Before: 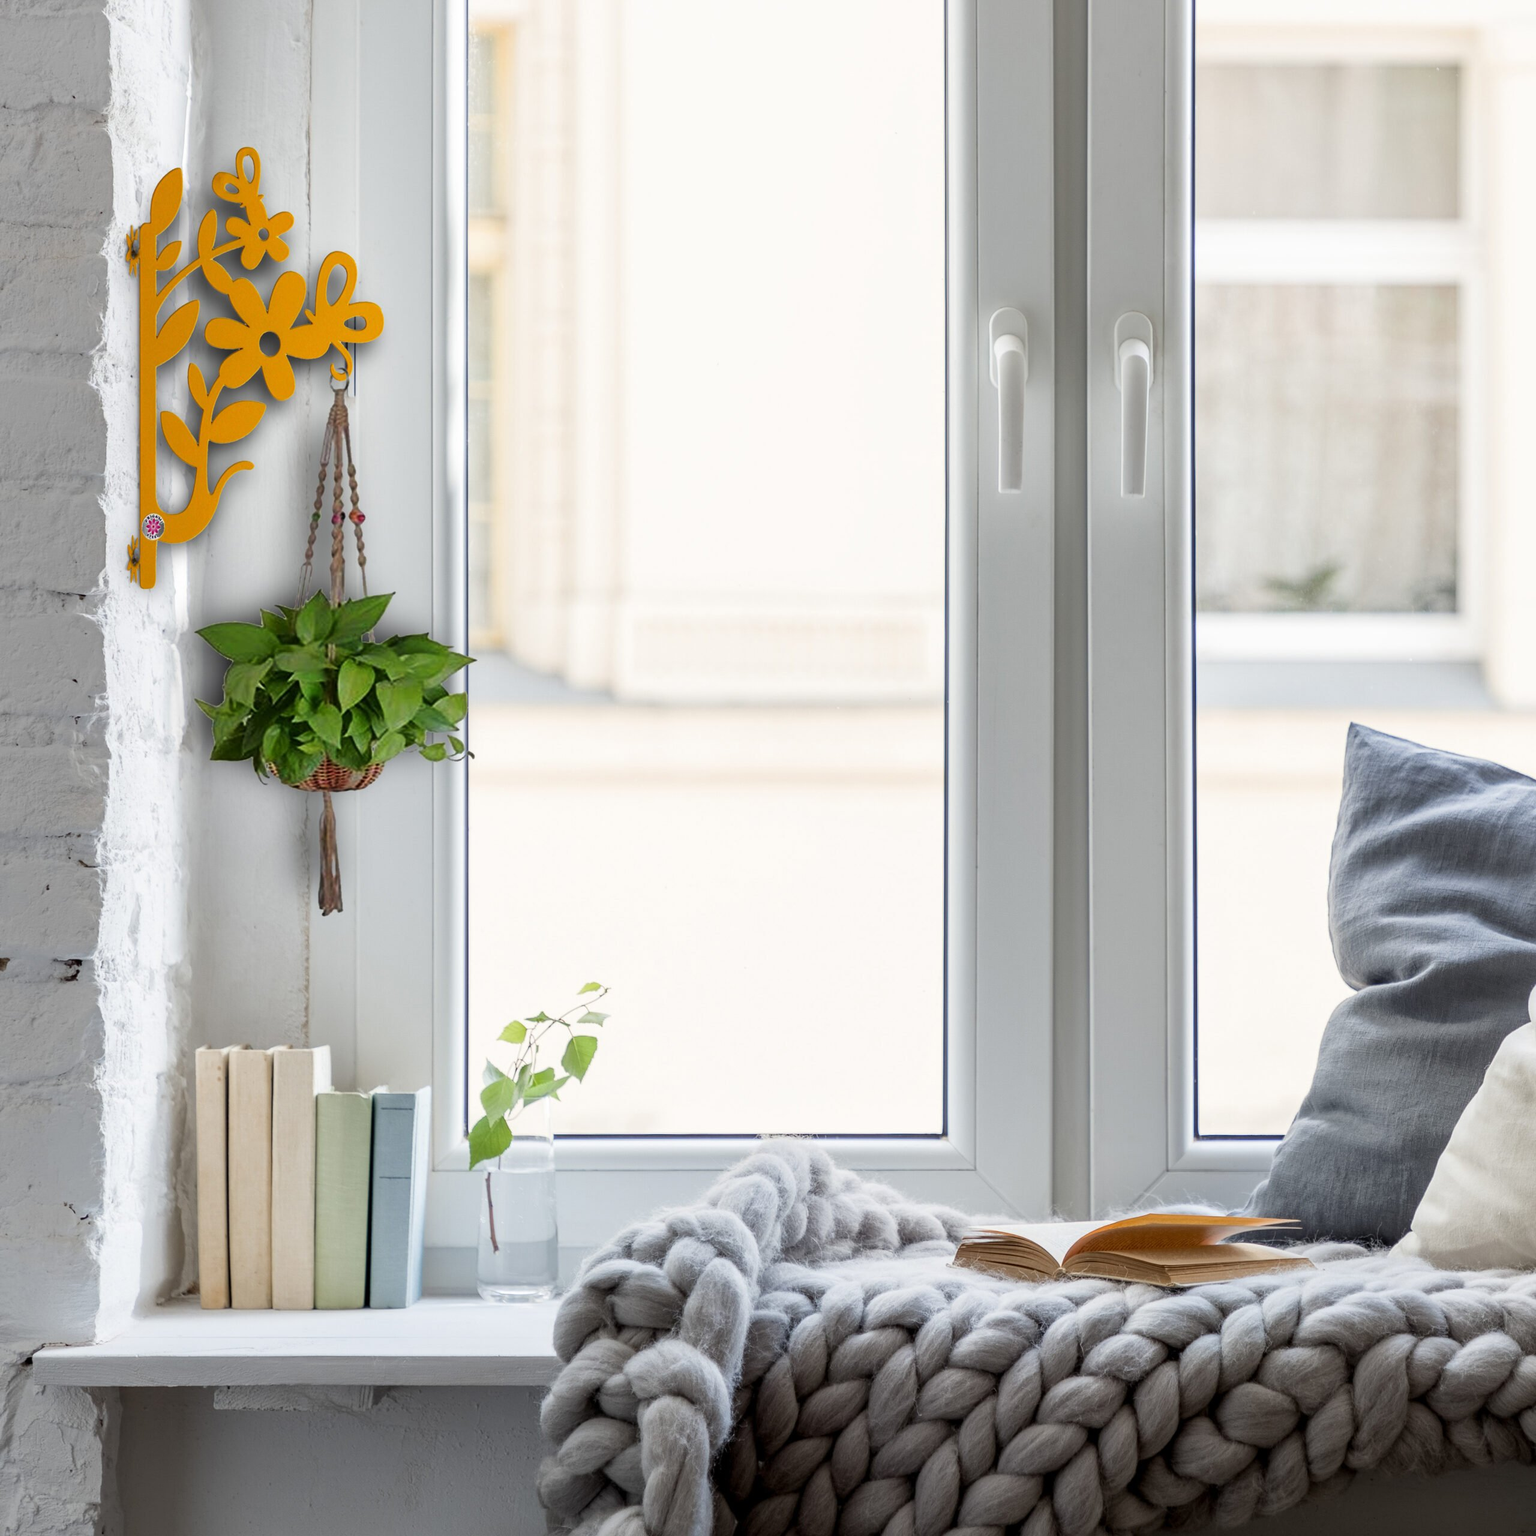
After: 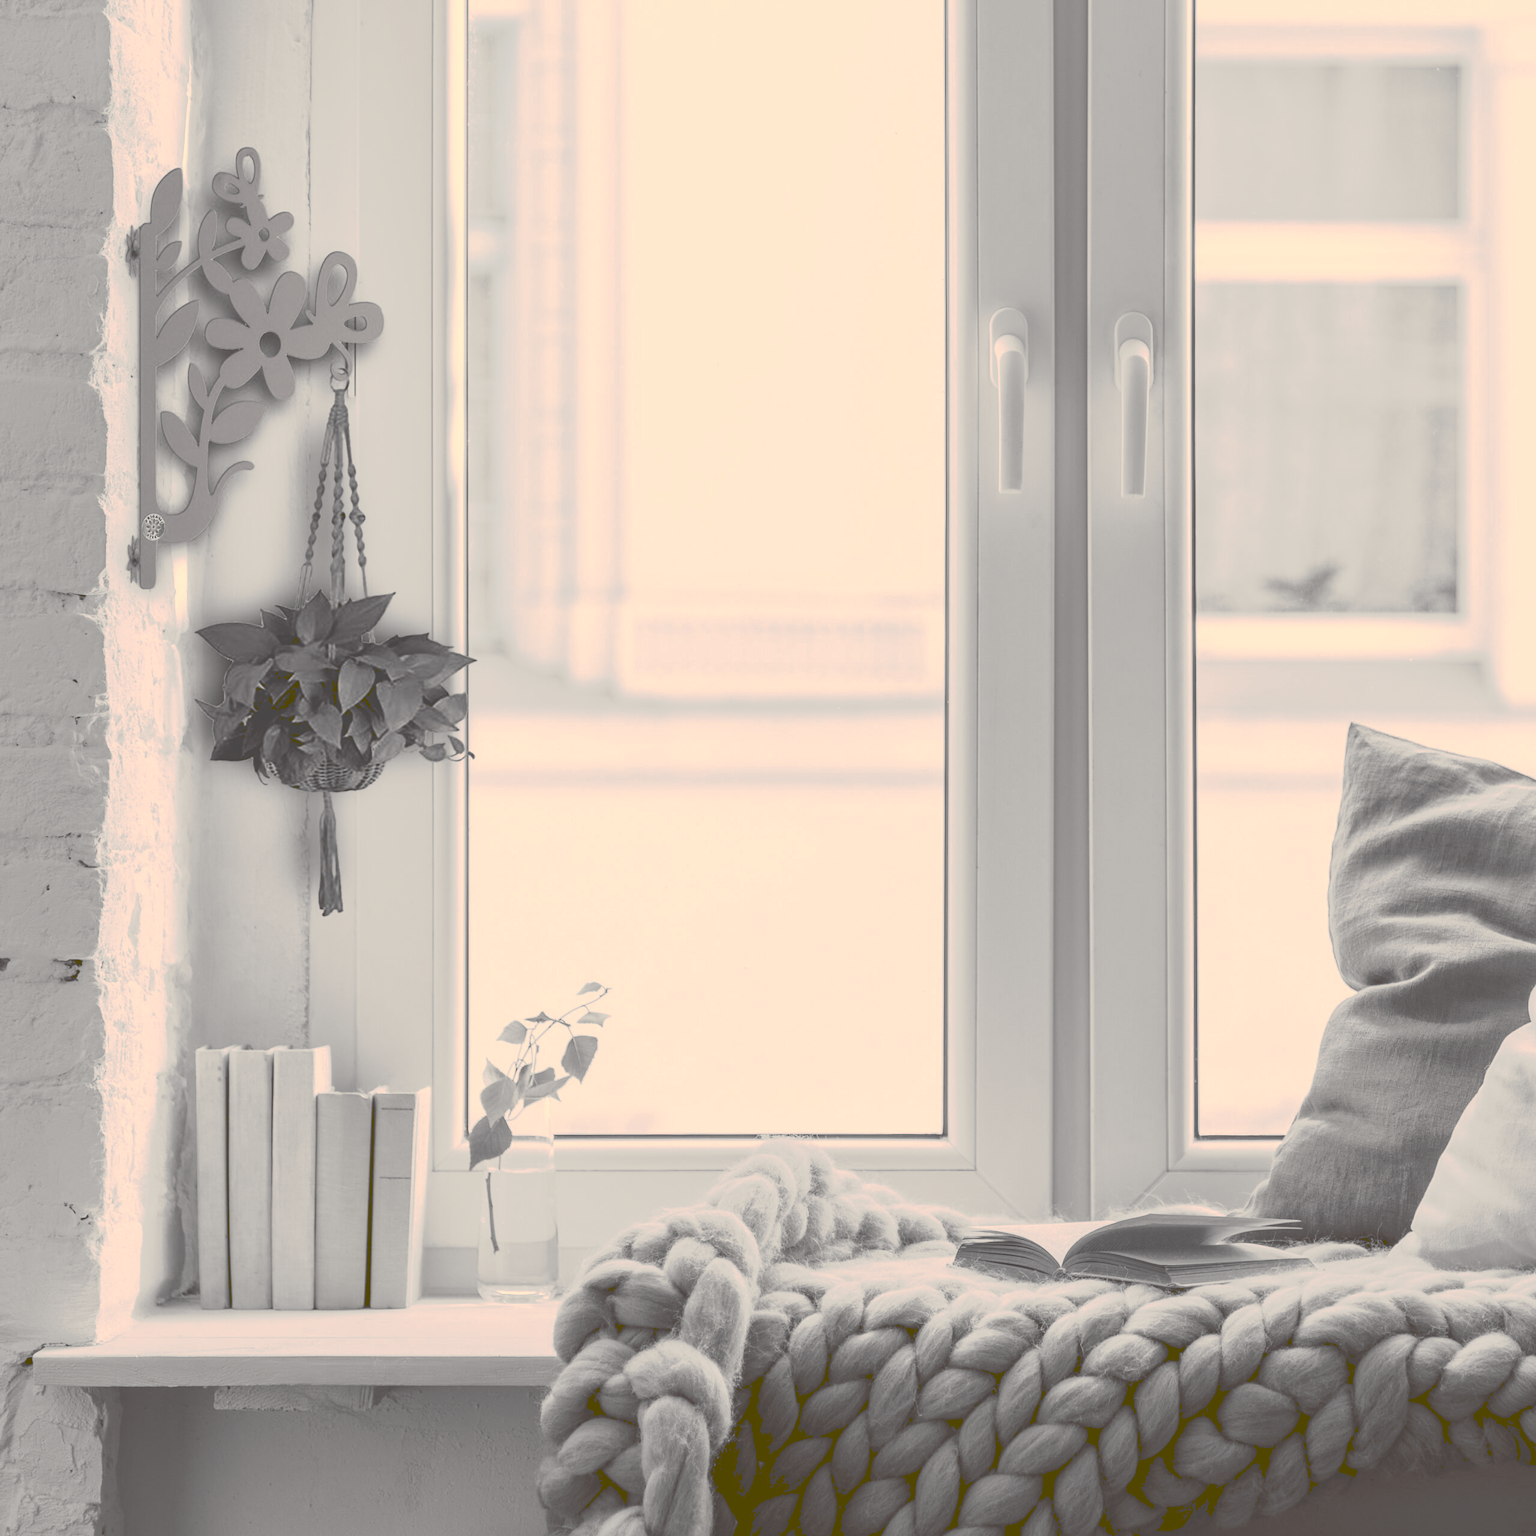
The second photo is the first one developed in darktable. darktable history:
tone curve: curves: ch0 [(0, 0) (0.003, 0.298) (0.011, 0.298) (0.025, 0.298) (0.044, 0.3) (0.069, 0.302) (0.1, 0.312) (0.136, 0.329) (0.177, 0.354) (0.224, 0.376) (0.277, 0.408) (0.335, 0.453) (0.399, 0.503) (0.468, 0.562) (0.543, 0.623) (0.623, 0.686) (0.709, 0.754) (0.801, 0.825) (0.898, 0.873) (1, 1)], preserve colors none
color look up table: target L [82.57, 84.57, 76.53, 75.18, 65.88, 55.42, 41.09, 41.99, 39.72, 34.08, 22.81, 10.71, 202.9, 85.59, 59.09, 71.41, 58.96, 69.13, 52.02, 50.03, 40.25, 31.45, 28.07, 13.23, 94.72, 100.28, 75.95, 94.72, 77.93, 75.67, 90.62, 87.45, 84.39, 53.33, 68.13, 57.97, 45.8, 47.8, 25.33, 45.8, 6.705, 16.77, 98.43, 86.74, 86.23, 83.68, 58.93, 41.67, 38.66], target a [2.206, 2.253, 1.464, 1.578, 1.311, 1.628, 0.922, 0.967, 1.102, 1.23, 2.958, 4.969, 0, 0.623, 1.993, 1.389, 1.207, 1.84, 1.054, 1.022, 0.976, 0.887, 1.603, 3.718, 9.089, -1.015, 1.363, 9.089, 1.609, 1.692, 9.581, 1.555, 1.571, 1.205, 1.215, 1.873, 1.884, 1.744, 2.462, 1.884, 7.815, 2.156, 4.378, 1.567, 2.135, 1.583, 1.066, 1.394, 0.826], target b [7.05, 7.888, 5.389, 4.566, 3.442, 2.111, 0.337, -0.273, 0.444, 0.391, 0.157, 0.595, -0.002, 8.577, 2.371, 5.535, 2.144, 4.919, 0.979, 1.175, -0.276, 0.336, -0.196, 1.43, 18.22, 25.57, 5.15, 18.22, 5.633, 4.745, 11.33, 8.169, 8.228, 1.778, 3.961, 2.113, 0.585, 0.654, 0.851, 0.585, 10.62, 0.908, 23.4, 8.068, 8.42, 8.131, 2.697, -0.133, 0.301], num patches 49
